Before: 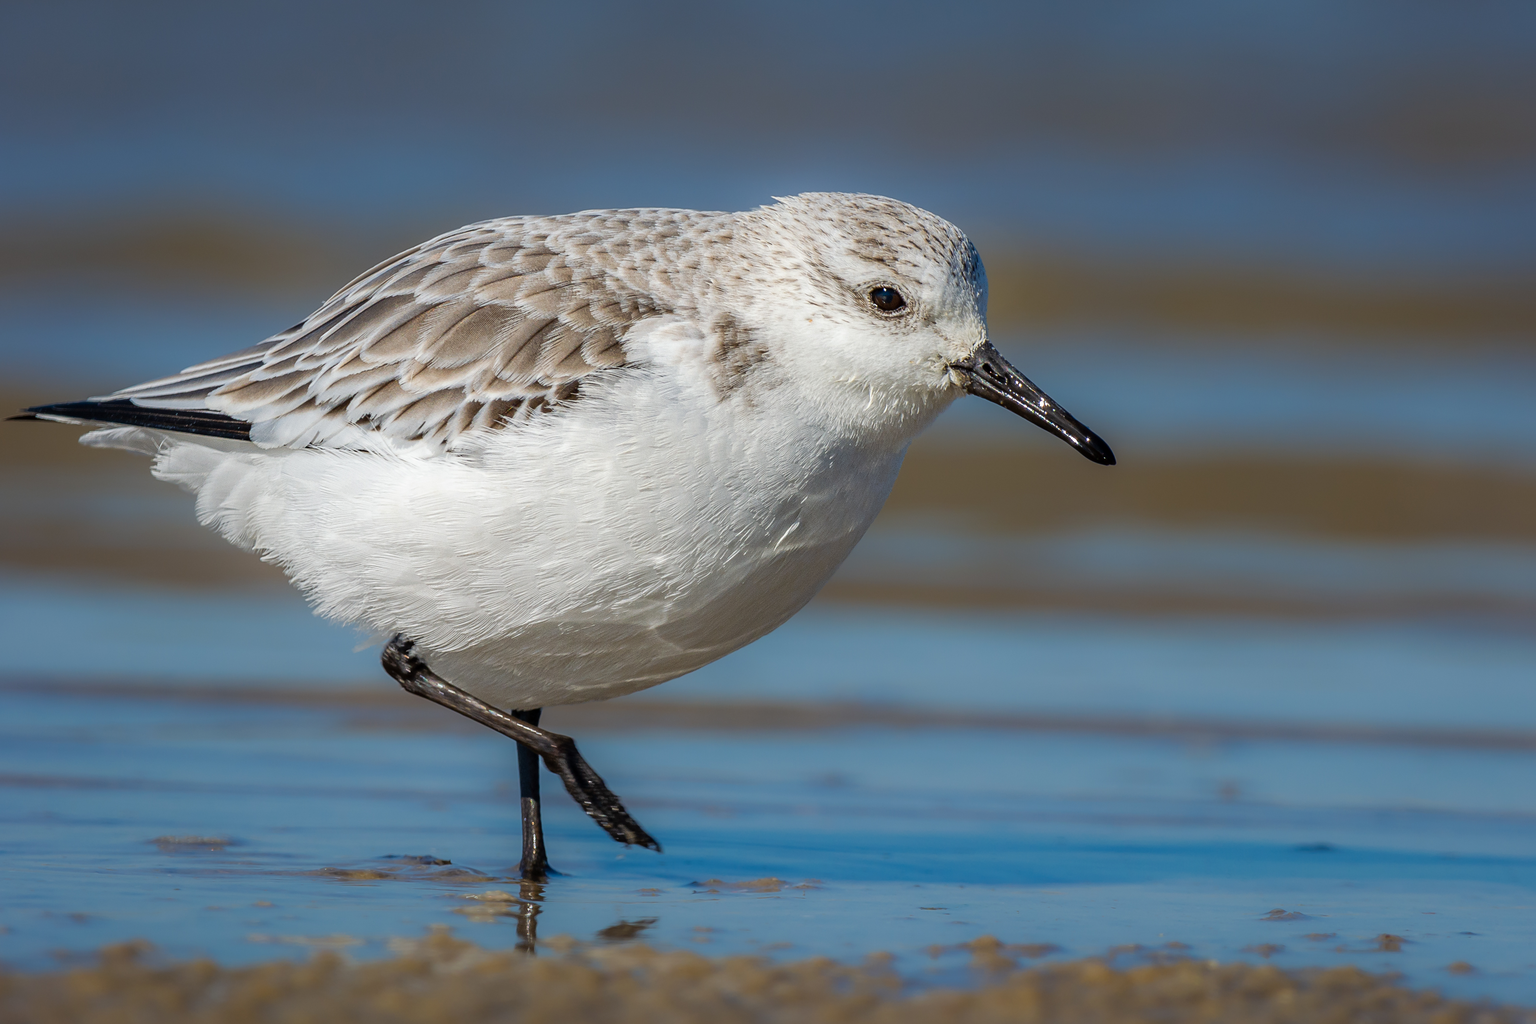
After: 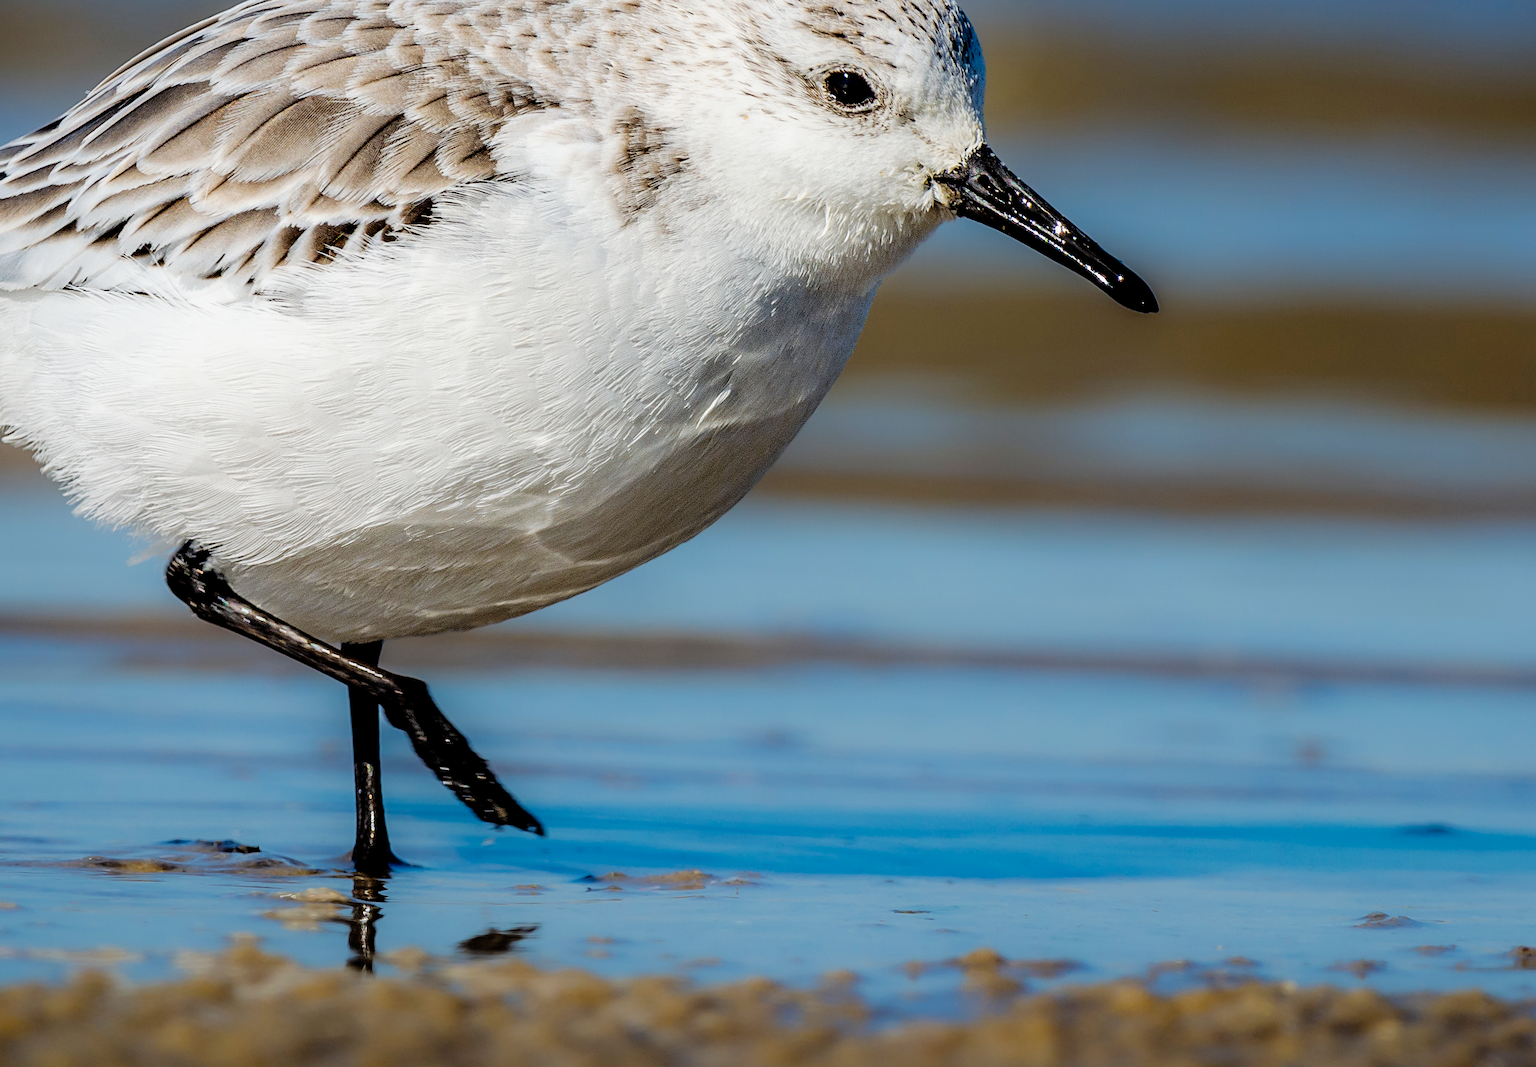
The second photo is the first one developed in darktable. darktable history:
tone curve: curves: ch0 [(0, 0) (0.003, 0) (0.011, 0.001) (0.025, 0.003) (0.044, 0.005) (0.069, 0.012) (0.1, 0.023) (0.136, 0.039) (0.177, 0.088) (0.224, 0.15) (0.277, 0.239) (0.335, 0.334) (0.399, 0.43) (0.468, 0.526) (0.543, 0.621) (0.623, 0.711) (0.709, 0.791) (0.801, 0.87) (0.898, 0.949) (1, 1)], preserve colors none
filmic rgb: black relative exposure -3.92 EV, white relative exposure 3.14 EV, hardness 2.87
crop: left 16.871%, top 22.857%, right 9.116%
